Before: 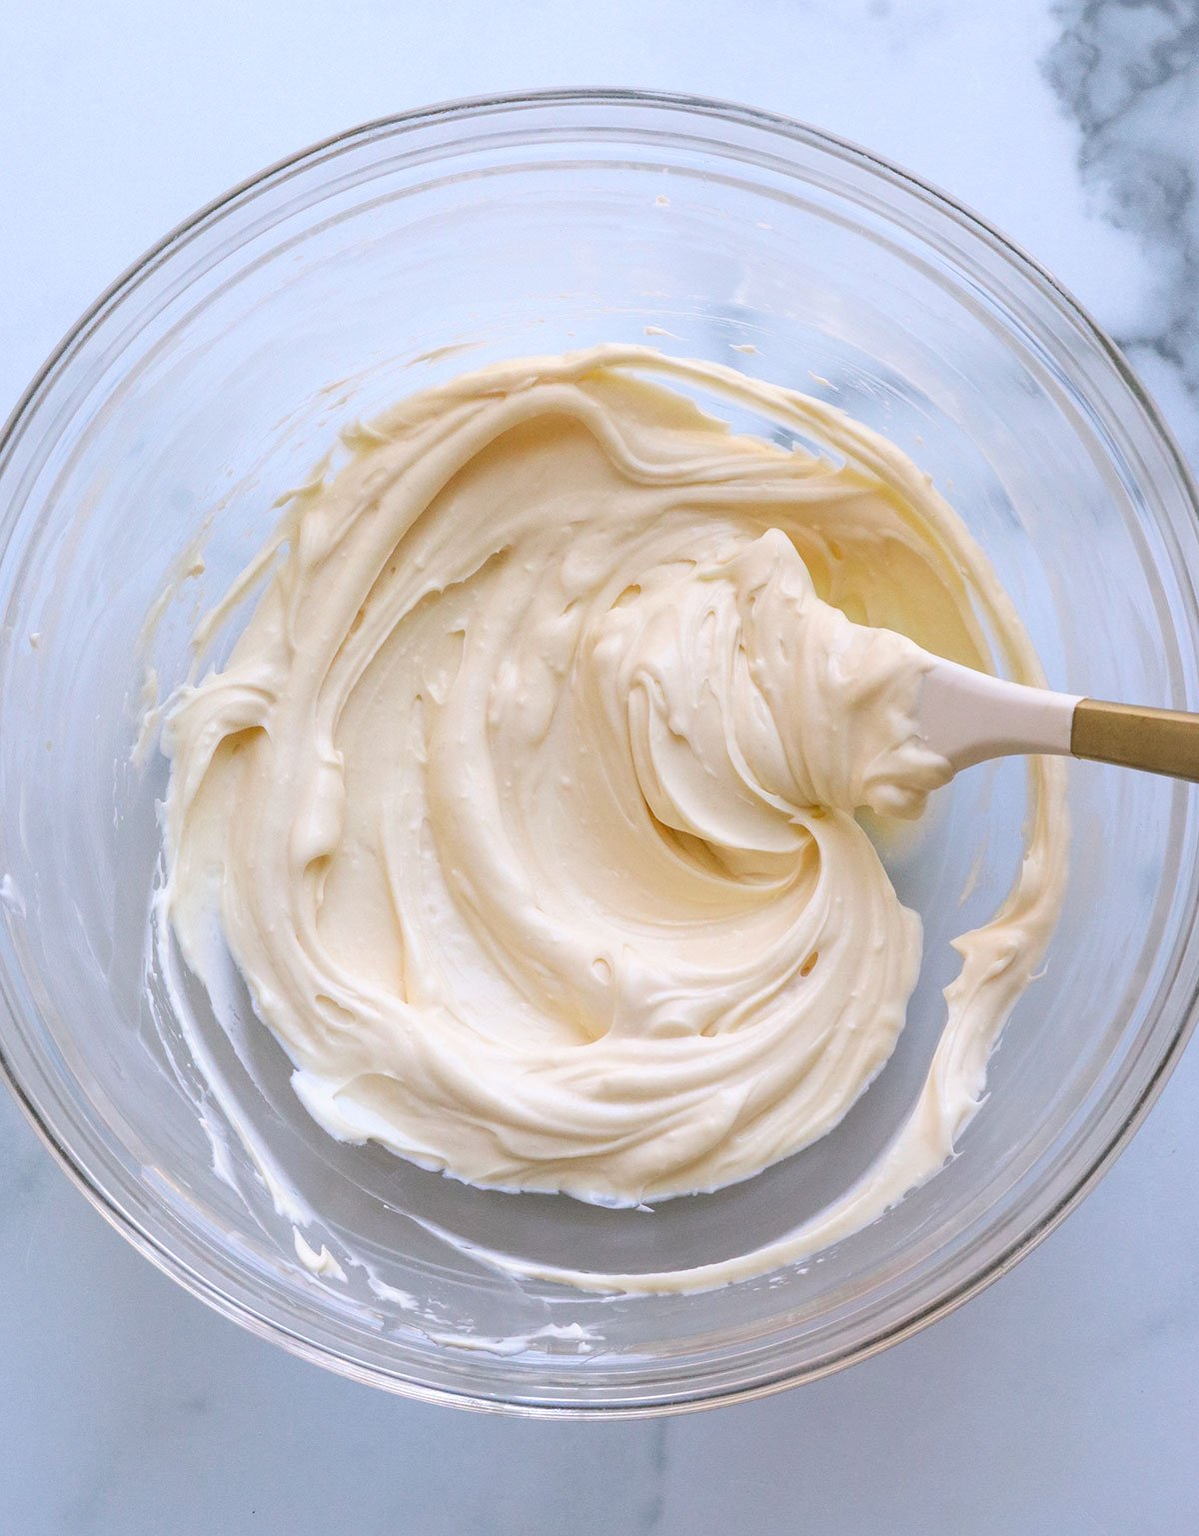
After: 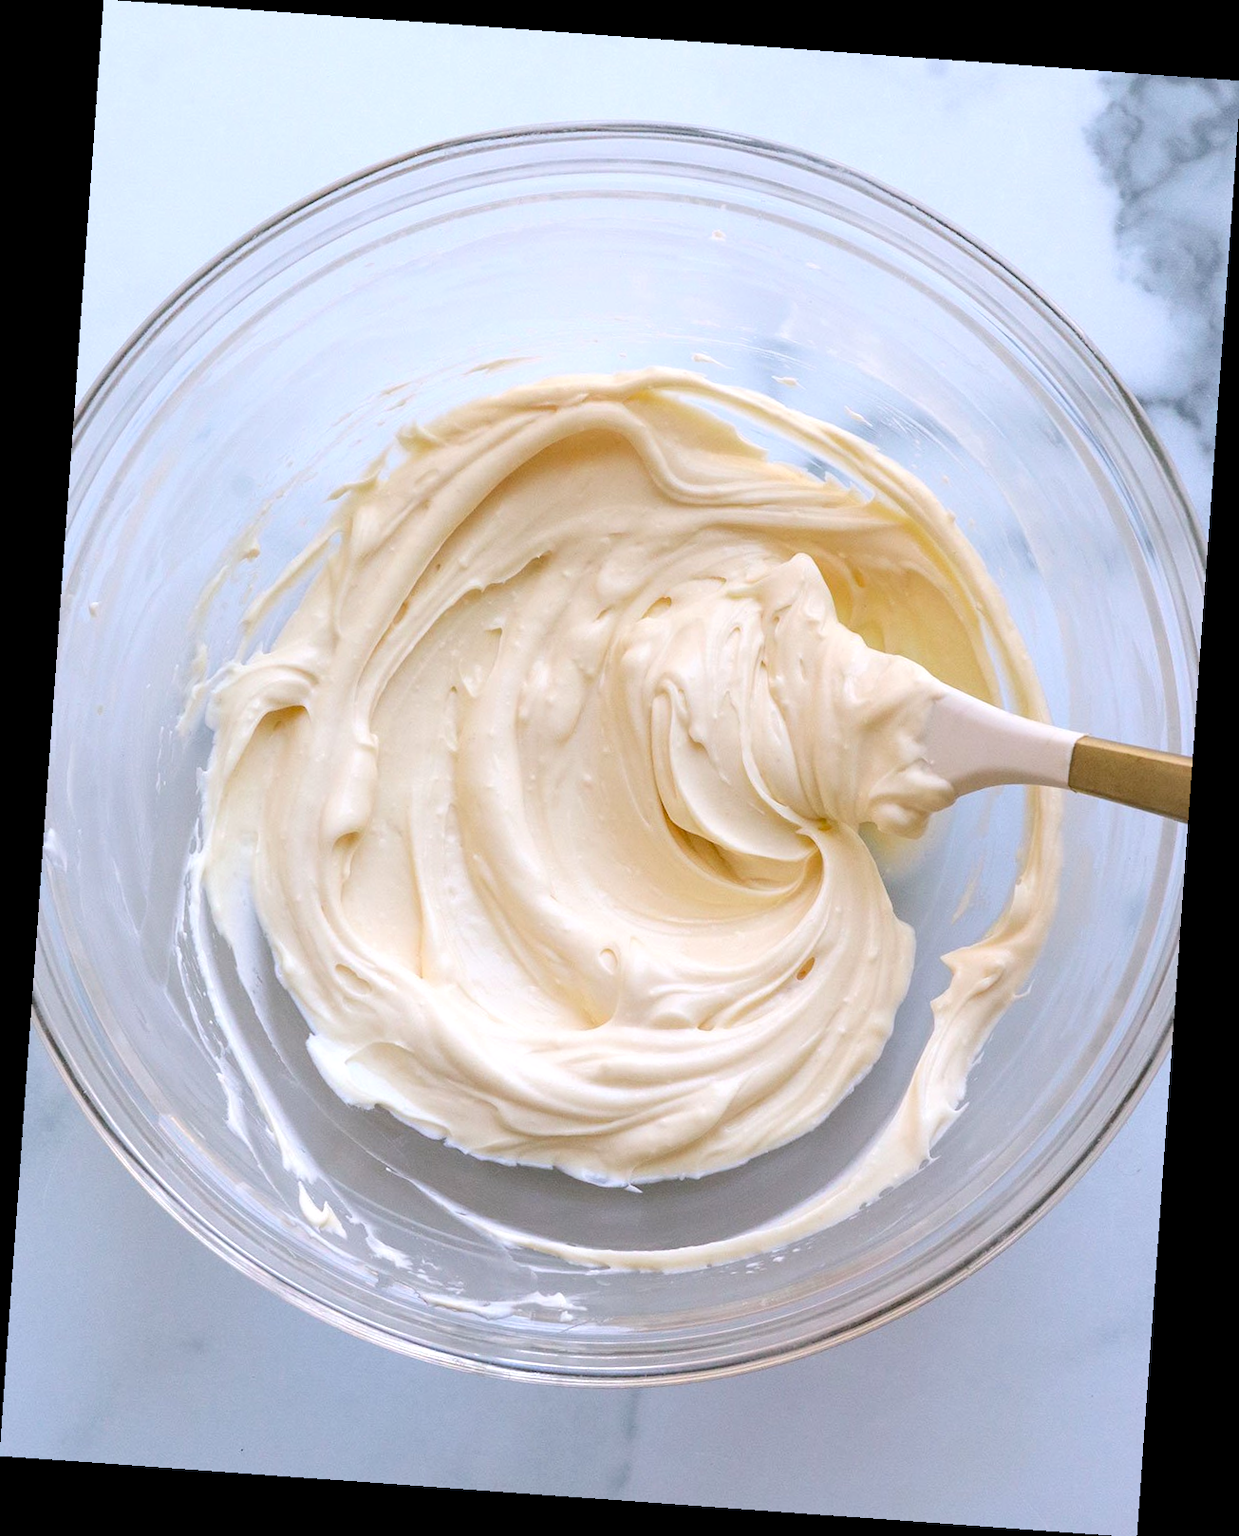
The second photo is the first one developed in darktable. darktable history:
exposure: black level correction 0.007, exposure 0.159 EV, compensate highlight preservation false
rotate and perspective: rotation 4.1°, automatic cropping off
